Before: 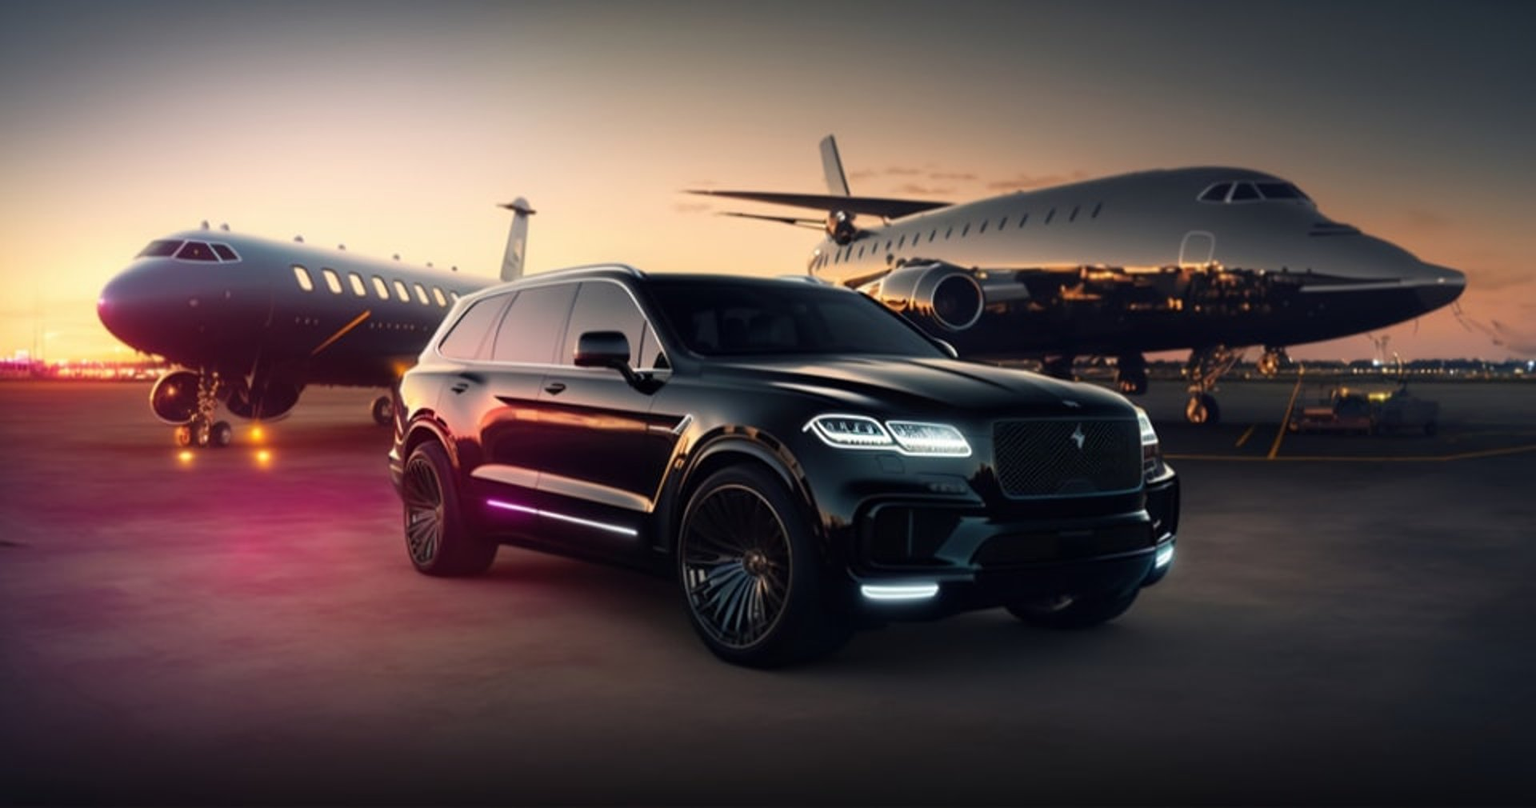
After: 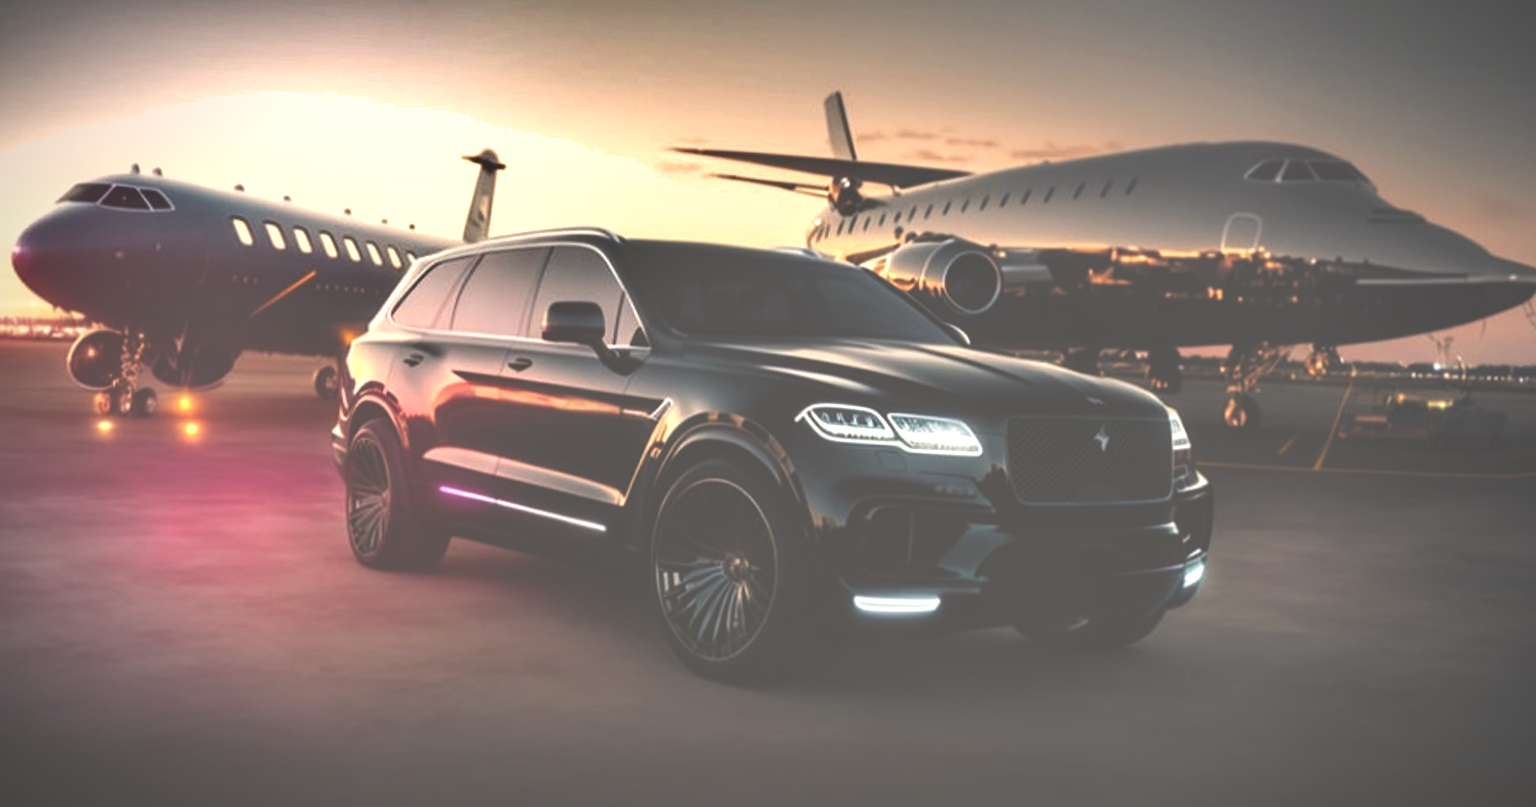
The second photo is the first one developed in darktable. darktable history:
vignetting: fall-off start 71.74%
white balance: red 1.004, blue 1.024
local contrast: on, module defaults
color calibration: x 0.334, y 0.349, temperature 5426 K
rgb levels: preserve colors max RGB
shadows and highlights: radius 100.41, shadows 50.55, highlights -64.36, highlights color adjustment 49.82%, soften with gaussian
crop and rotate: angle -1.96°, left 3.097%, top 4.154%, right 1.586%, bottom 0.529%
exposure: black level correction -0.071, exposure 0.5 EV, compensate highlight preservation false
